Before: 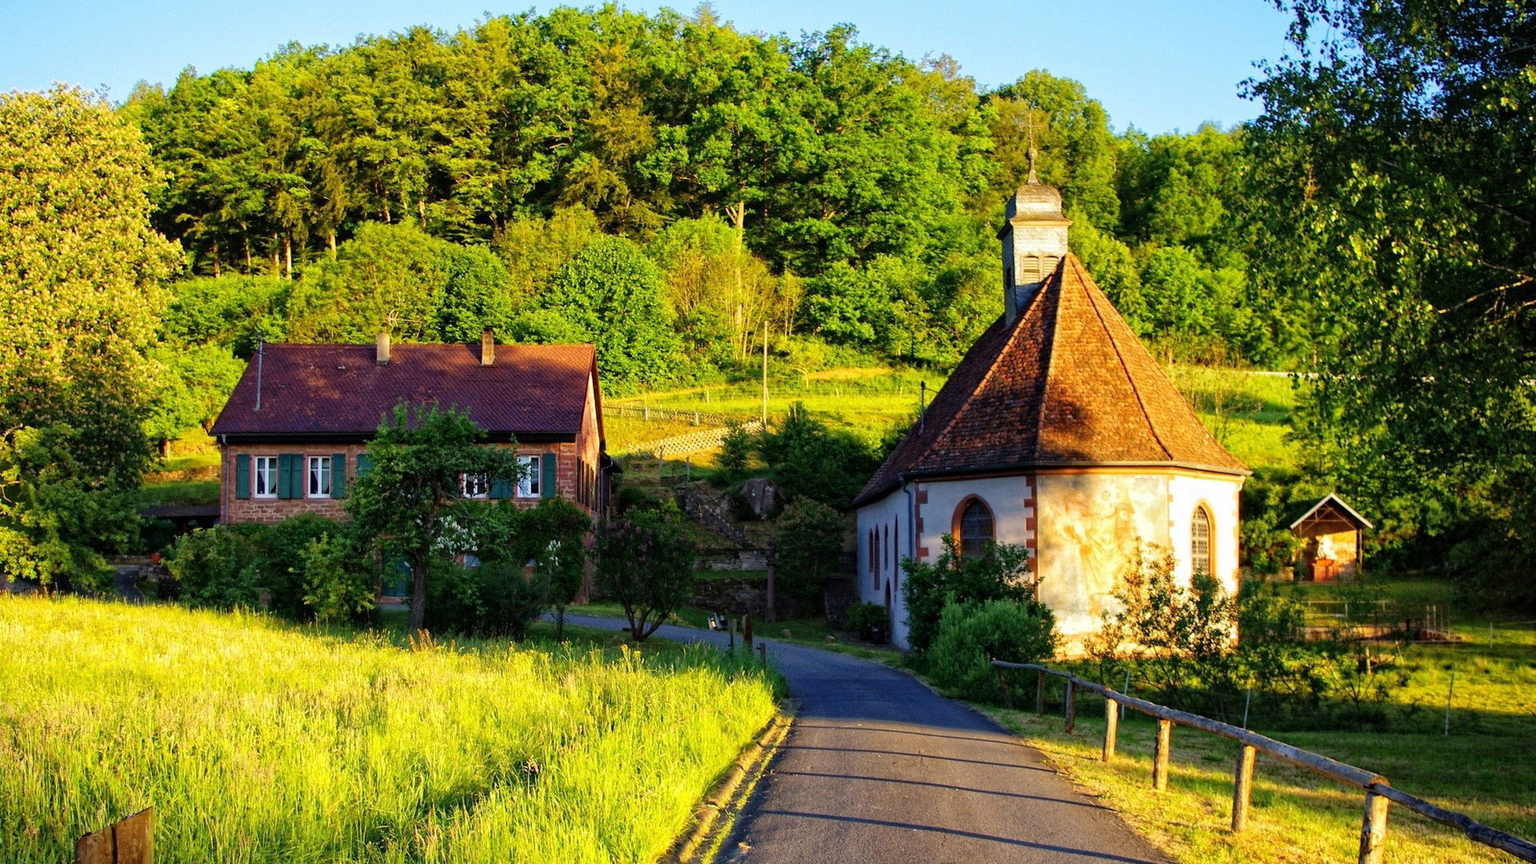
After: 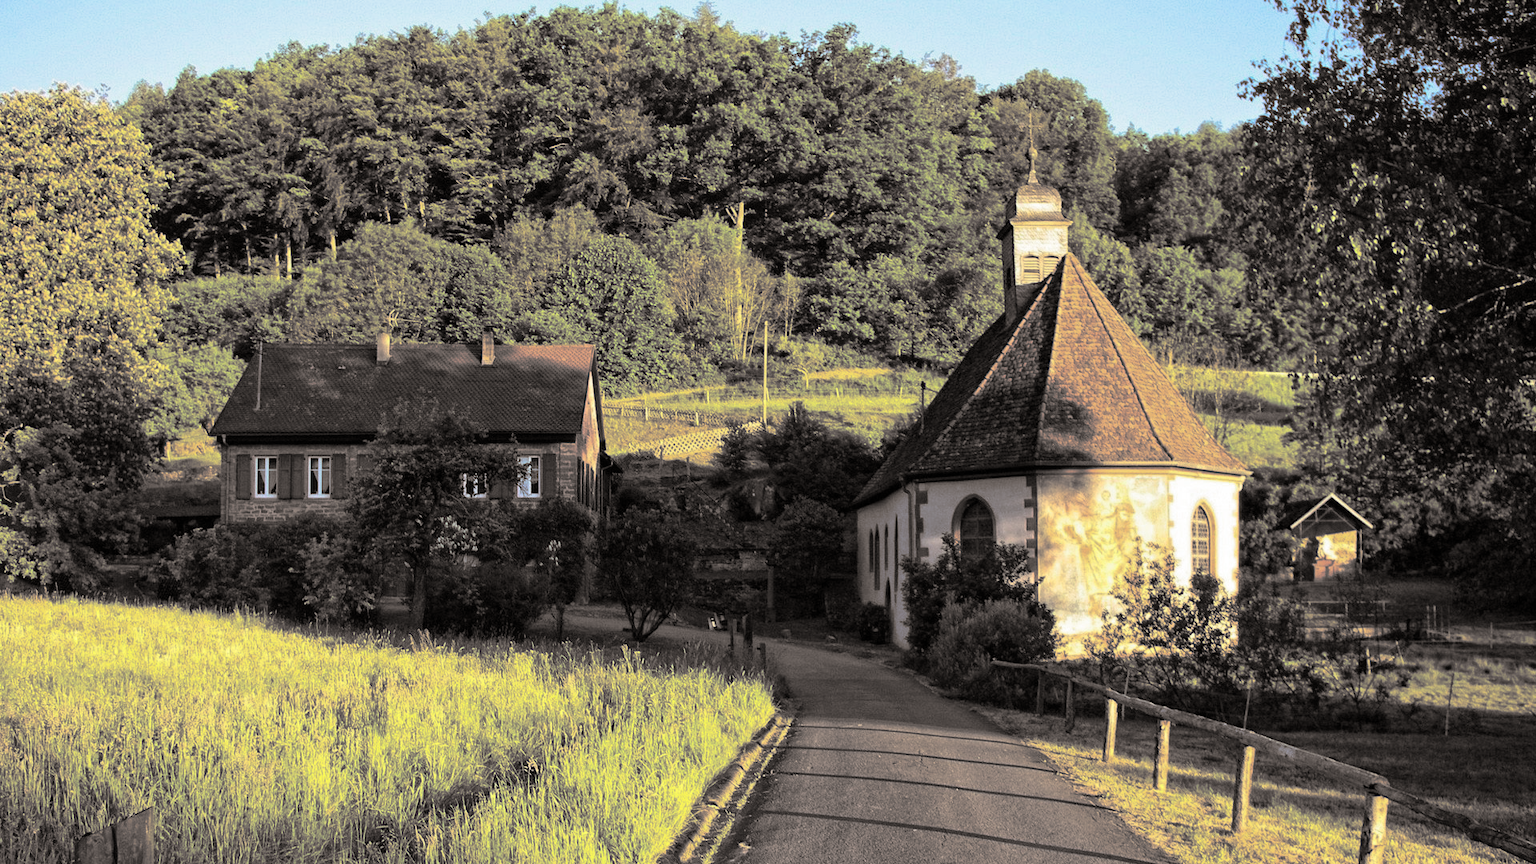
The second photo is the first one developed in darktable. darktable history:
tone equalizer: on, module defaults
split-toning: shadows › hue 26°, shadows › saturation 0.09, highlights › hue 40°, highlights › saturation 0.18, balance -63, compress 0%
